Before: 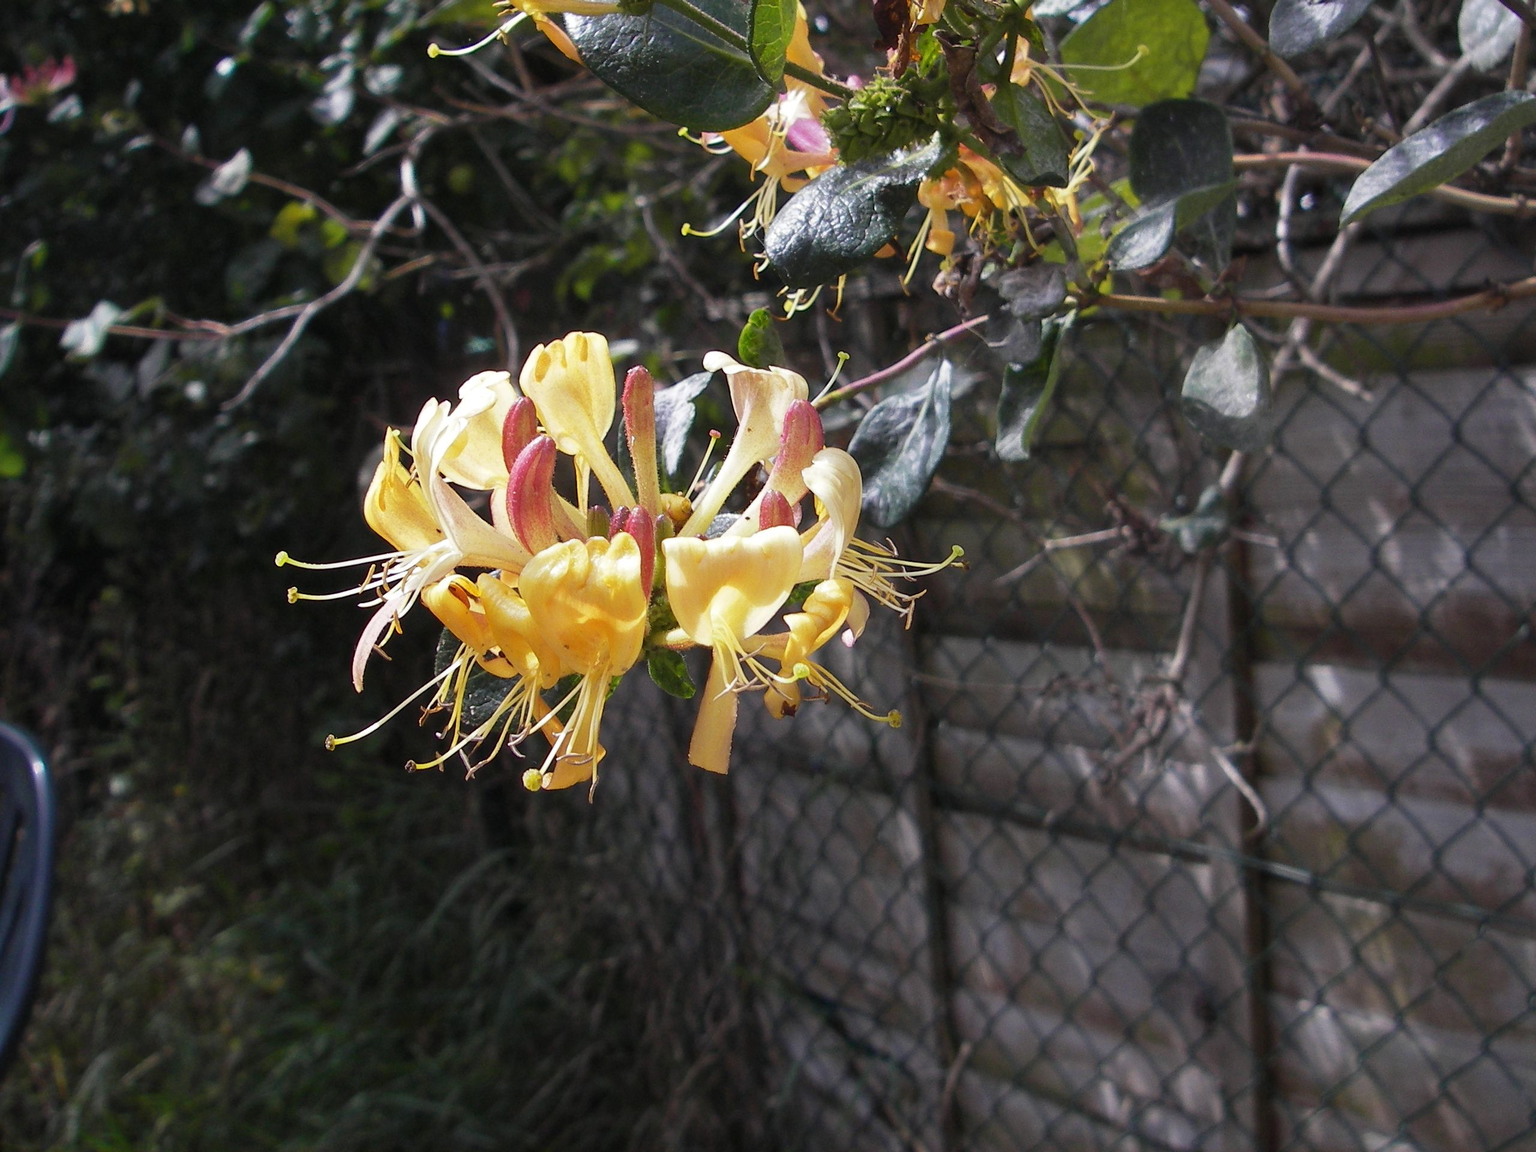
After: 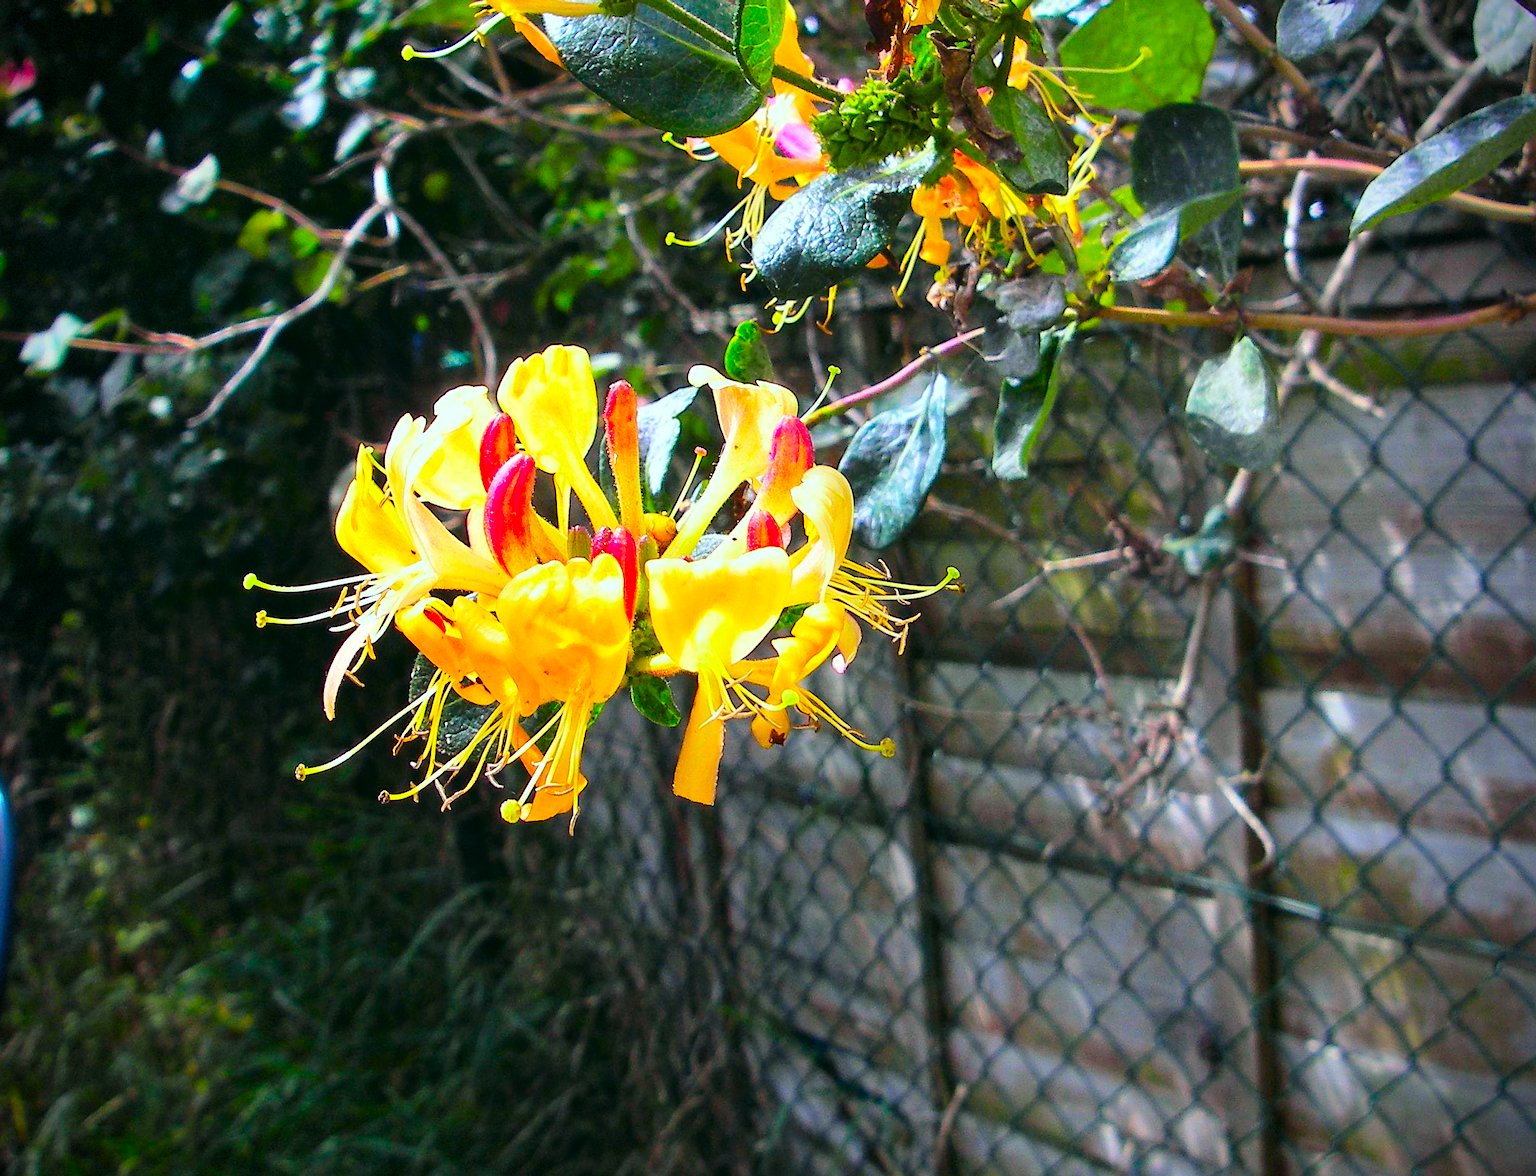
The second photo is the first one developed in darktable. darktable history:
sharpen: on, module defaults
contrast brightness saturation: saturation 0.49
vignetting: brightness -0.629, saturation -0.01, dithering 8-bit output
crop and rotate: left 2.7%, right 1.119%, bottom 1.767%
color calibration: illuminant same as pipeline (D50), adaptation none (bypass), x 0.332, y 0.334, temperature 5022.08 K
base curve: curves: ch0 [(0, 0) (0.008, 0.007) (0.022, 0.029) (0.048, 0.089) (0.092, 0.197) (0.191, 0.399) (0.275, 0.534) (0.357, 0.65) (0.477, 0.78) (0.542, 0.833) (0.799, 0.973) (1, 1)]
color correction: highlights a* -7.5, highlights b* 1.49, shadows a* -3.64, saturation 1.41
